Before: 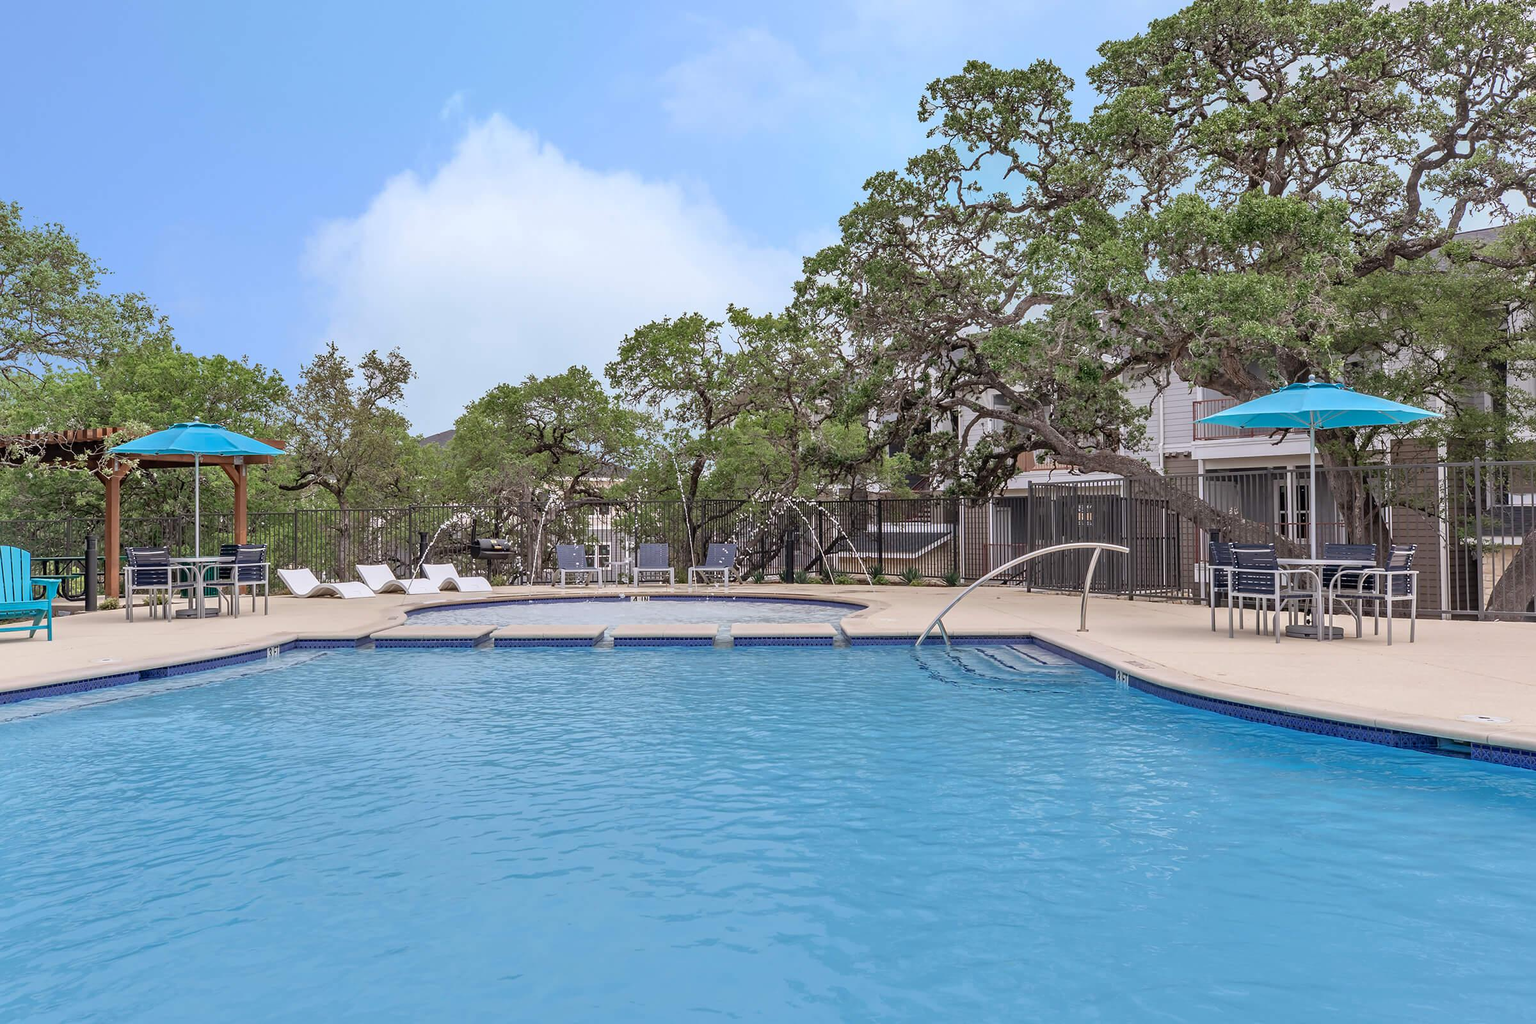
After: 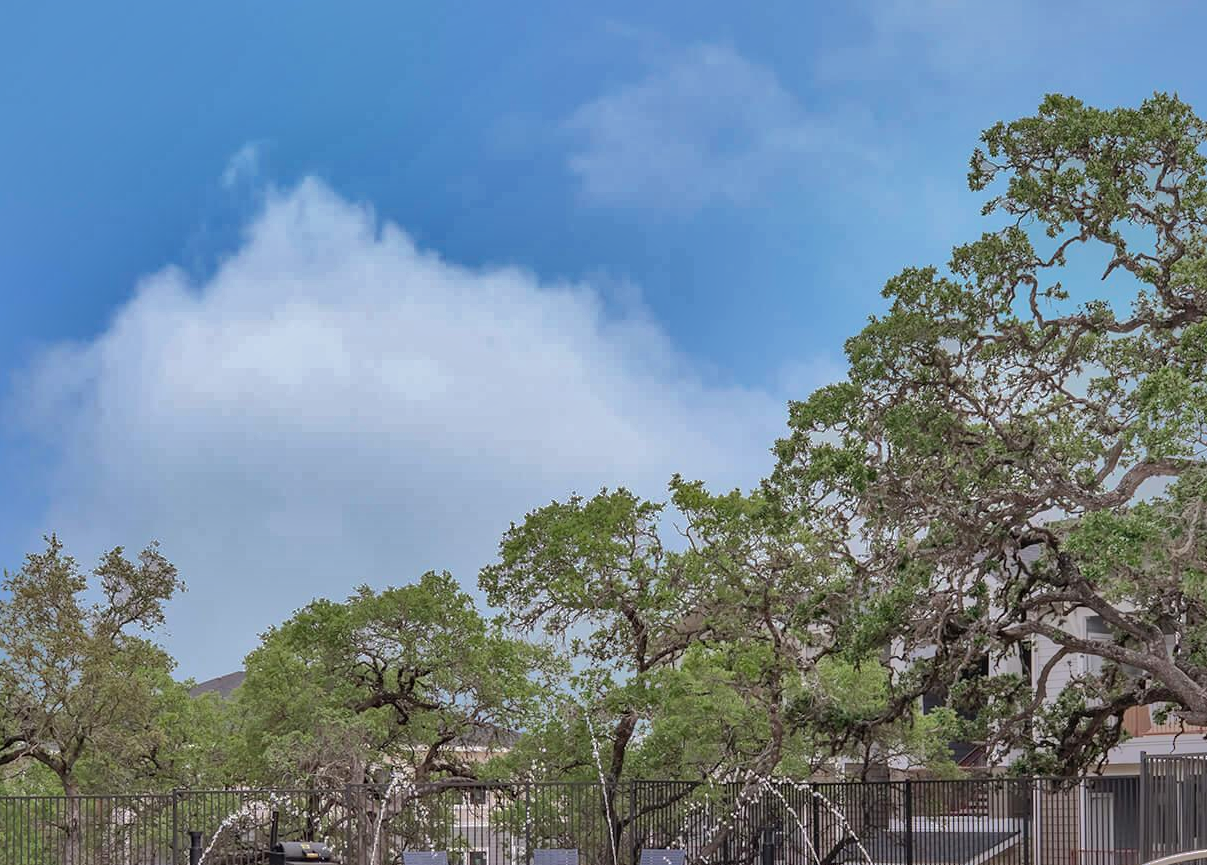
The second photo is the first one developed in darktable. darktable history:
crop: left 19.449%, right 30.243%, bottom 45.916%
shadows and highlights: shadows 38.44, highlights -74.15
